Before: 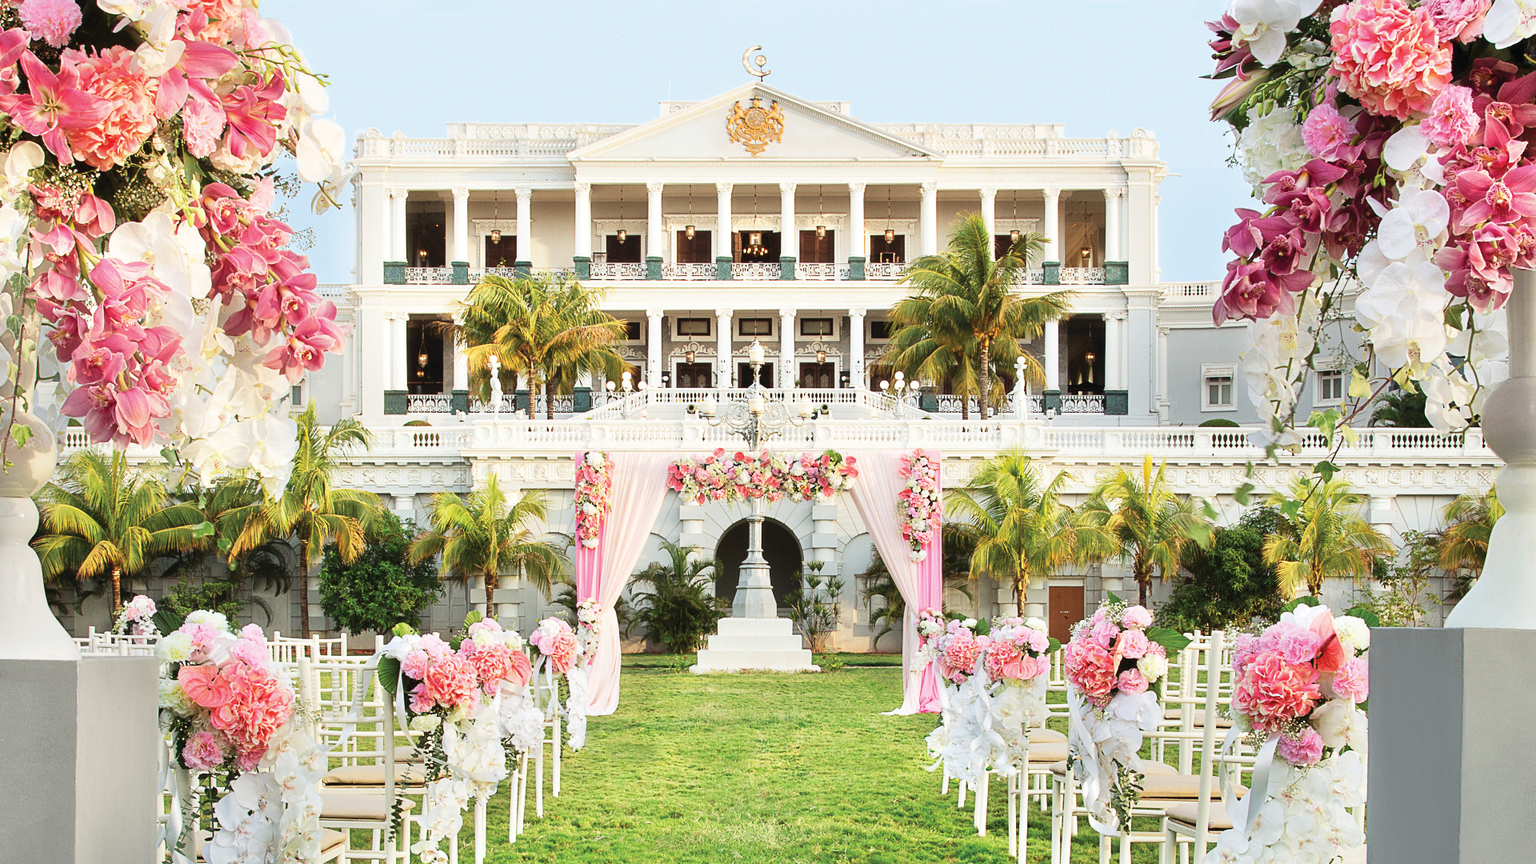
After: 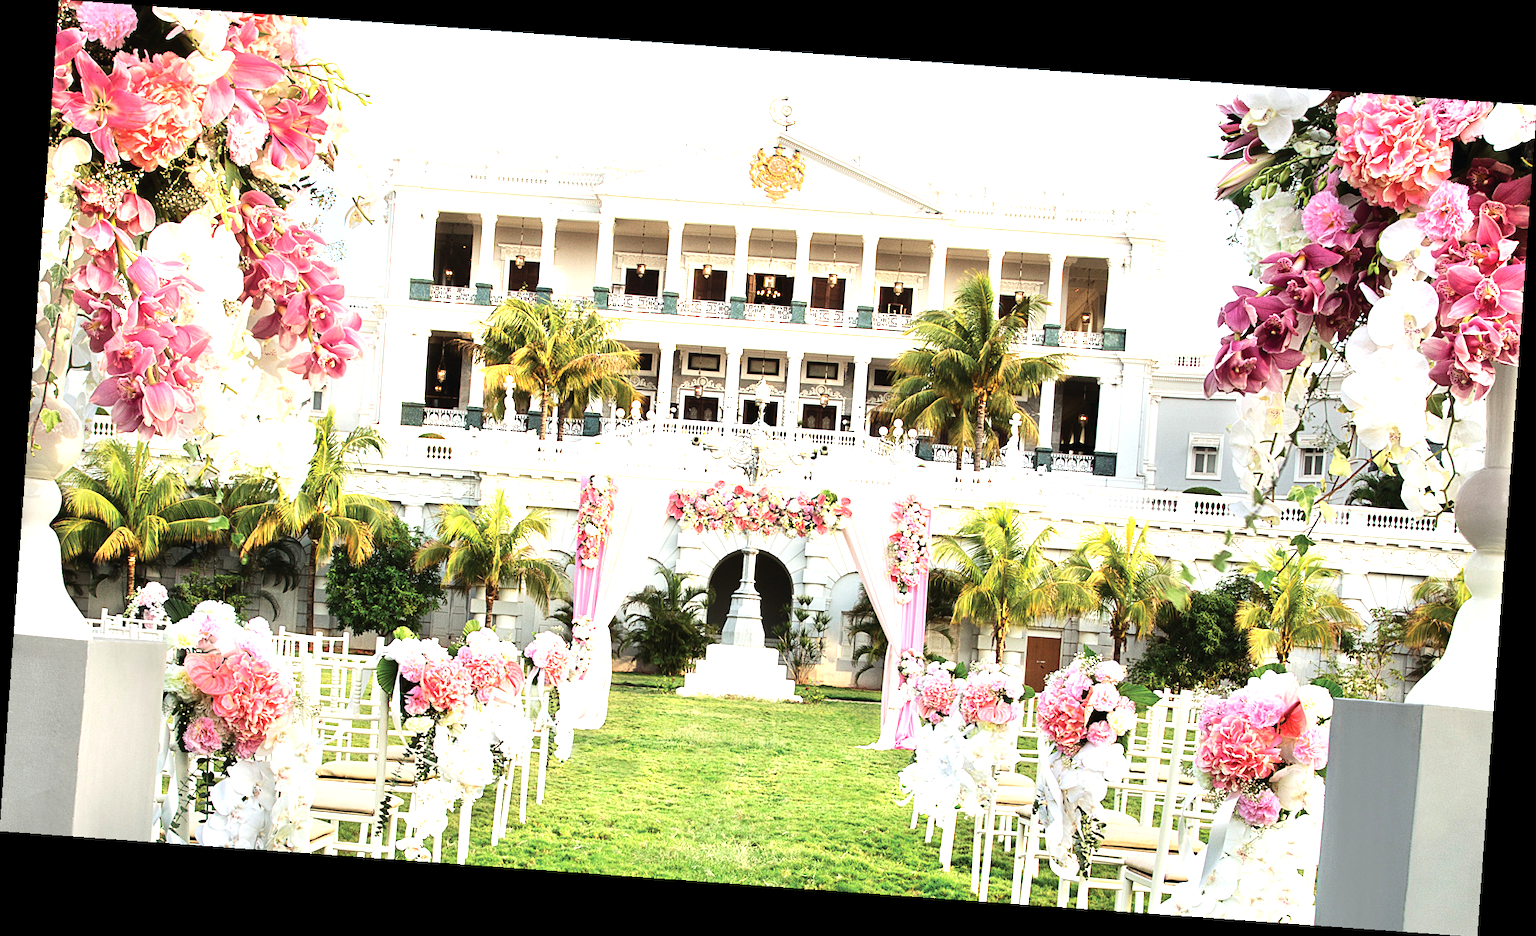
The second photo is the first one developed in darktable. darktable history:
tone equalizer: -8 EV -0.75 EV, -7 EV -0.7 EV, -6 EV -0.6 EV, -5 EV -0.4 EV, -3 EV 0.4 EV, -2 EV 0.6 EV, -1 EV 0.7 EV, +0 EV 0.75 EV, edges refinement/feathering 500, mask exposure compensation -1.57 EV, preserve details no
rotate and perspective: rotation 4.1°, automatic cropping off
